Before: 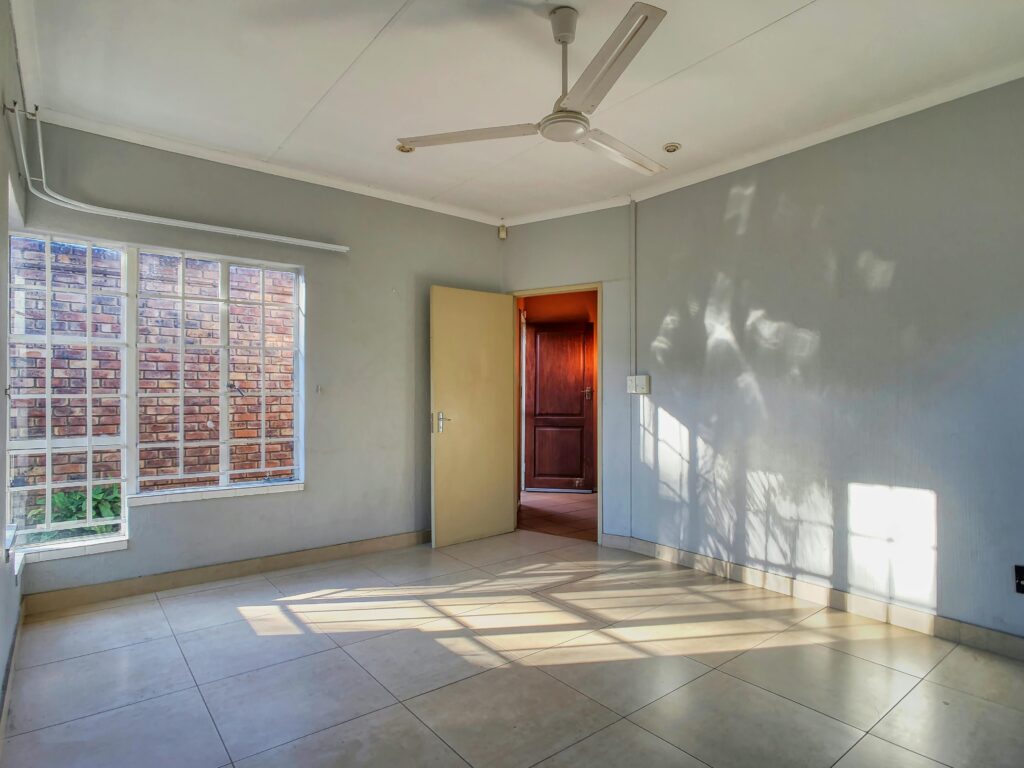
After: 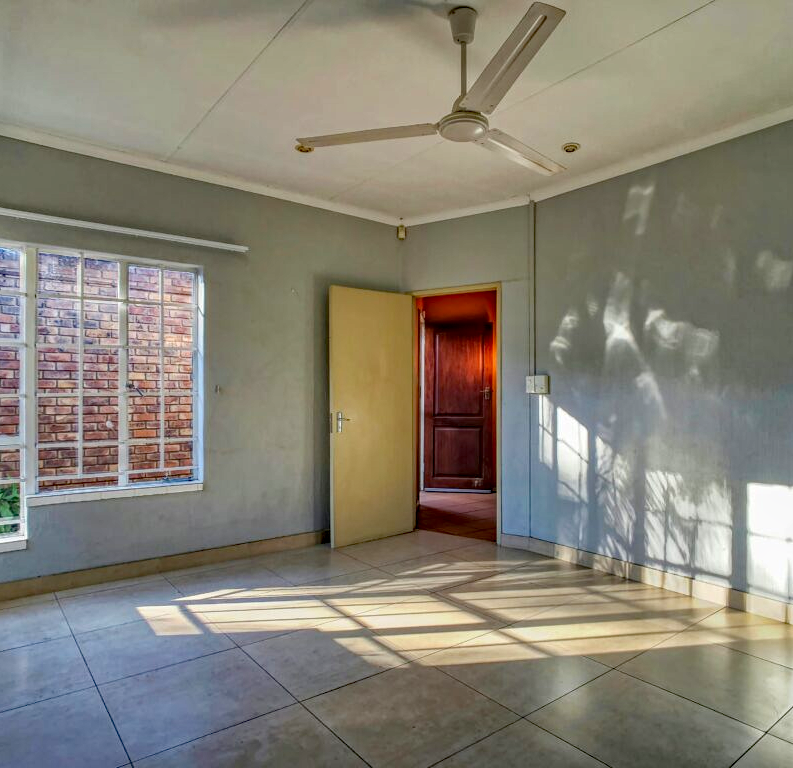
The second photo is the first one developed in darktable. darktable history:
crop: left 9.88%, right 12.664%
local contrast: on, module defaults
haze removal: strength 0.42, compatibility mode true, adaptive false
